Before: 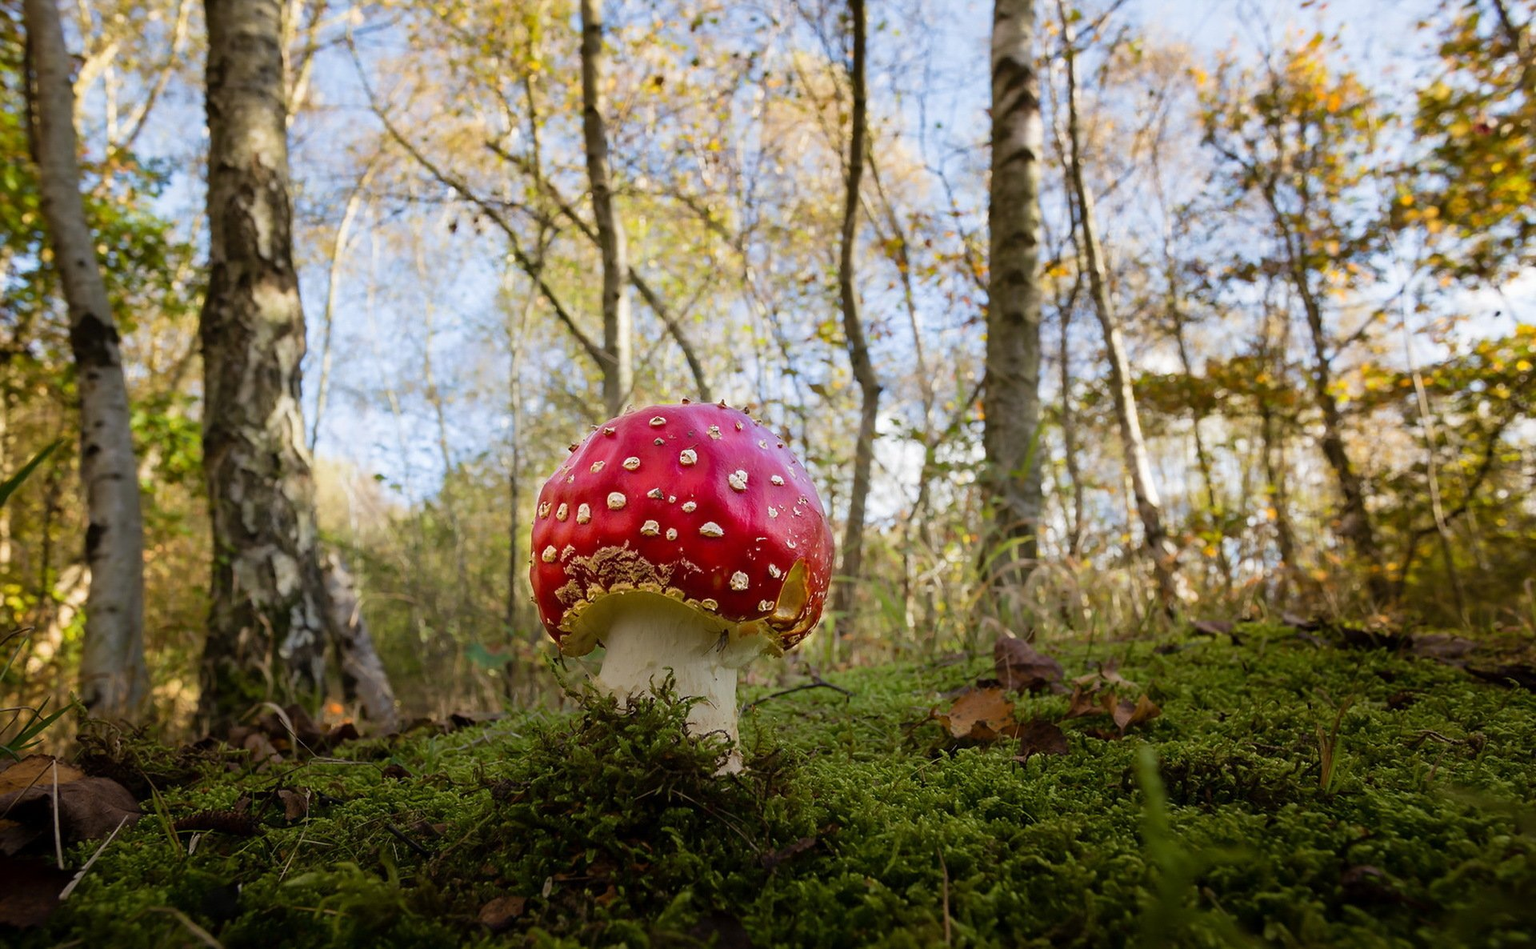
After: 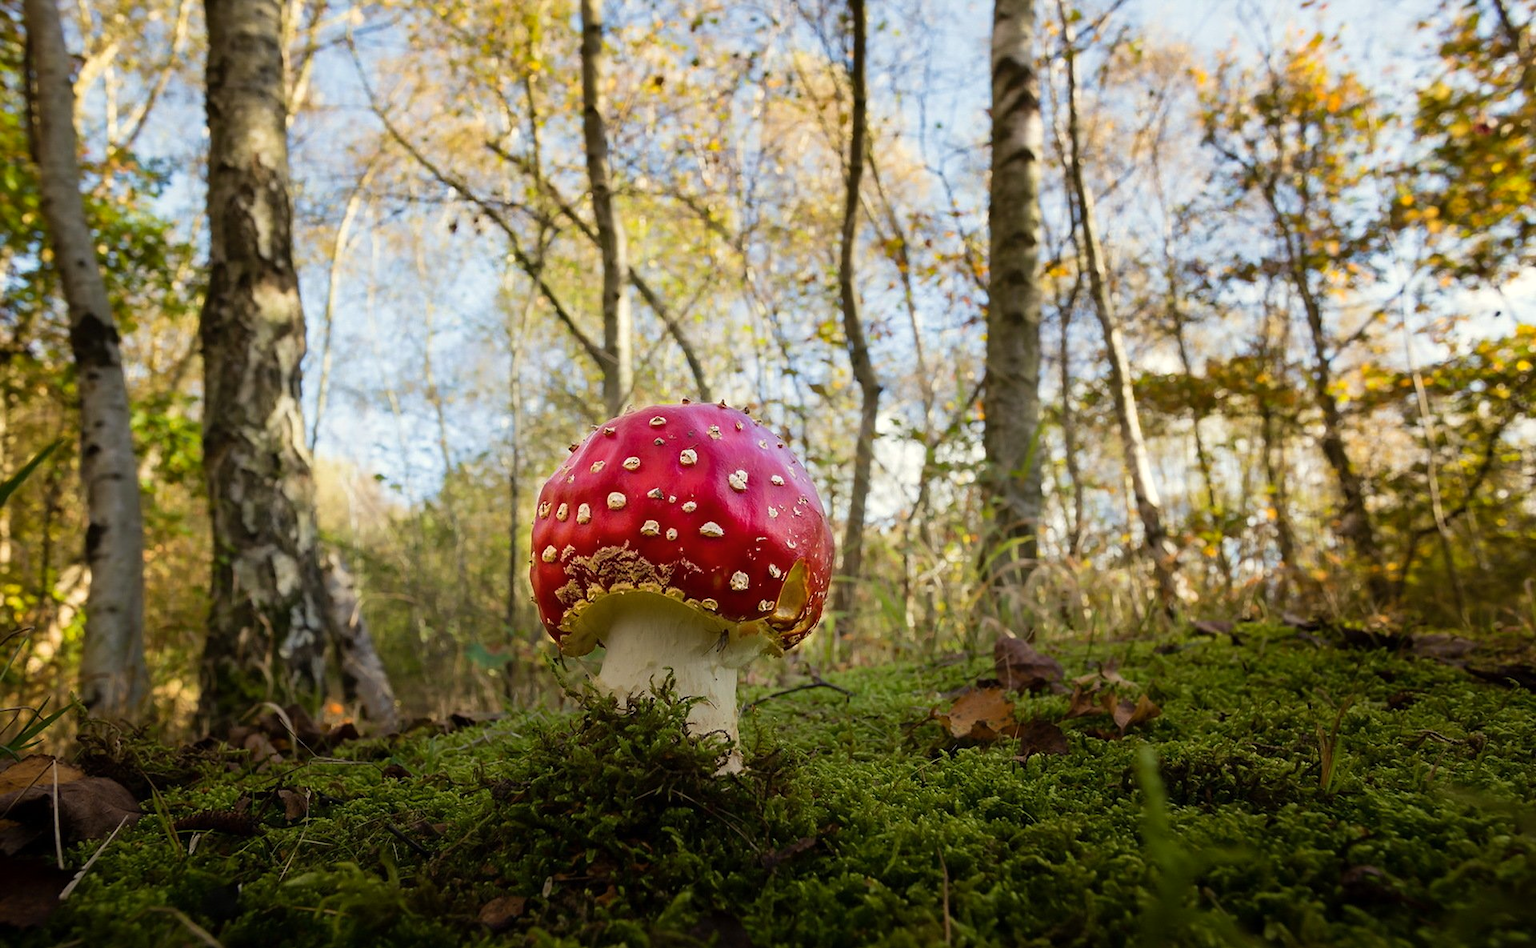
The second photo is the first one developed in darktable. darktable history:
color balance rgb: shadows lift › luminance -9.87%, shadows lift › chroma 0.76%, shadows lift › hue 113.23°, highlights gain › luminance 5.619%, highlights gain › chroma 2.58%, highlights gain › hue 90.4°, perceptual saturation grading › global saturation 0.005%, global vibrance 12.168%
